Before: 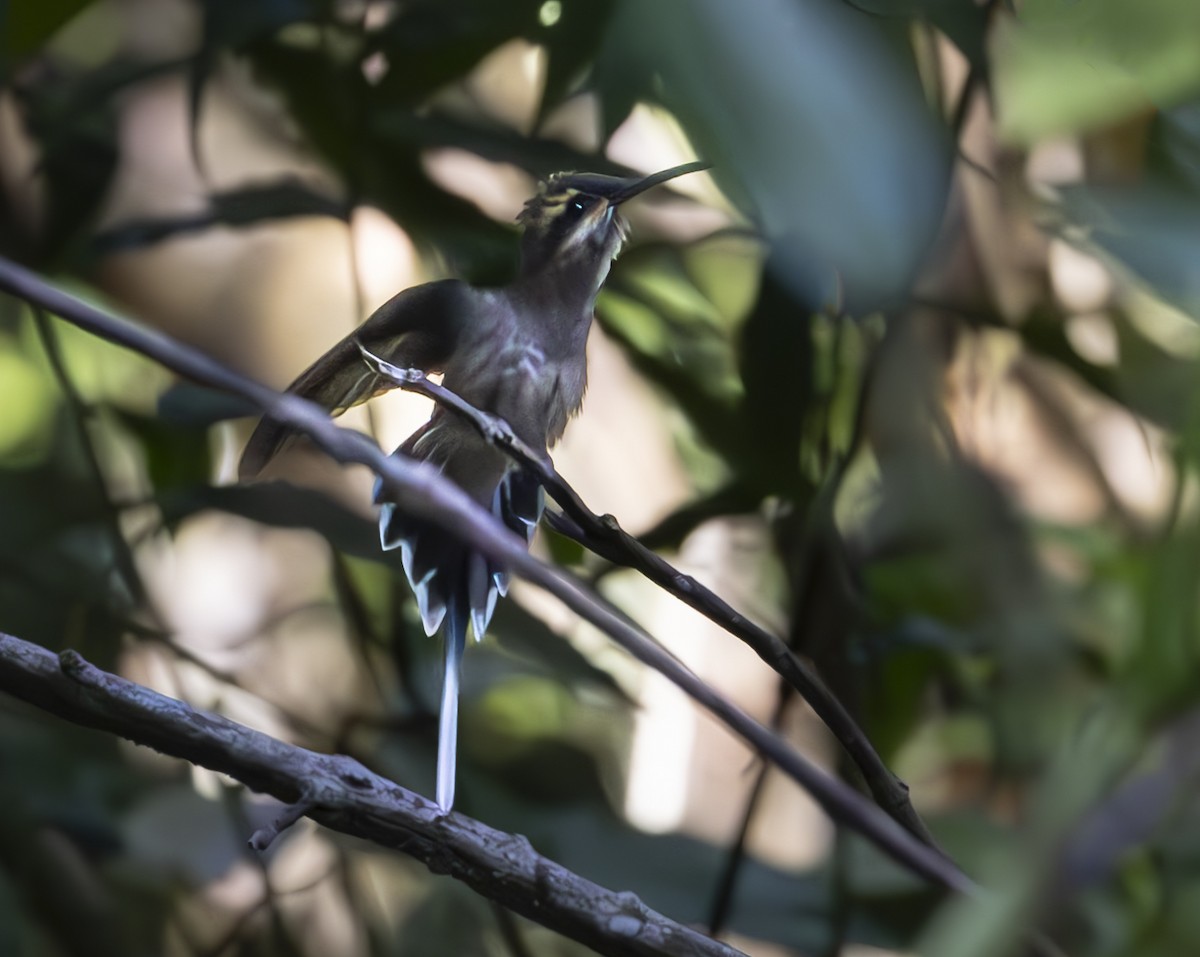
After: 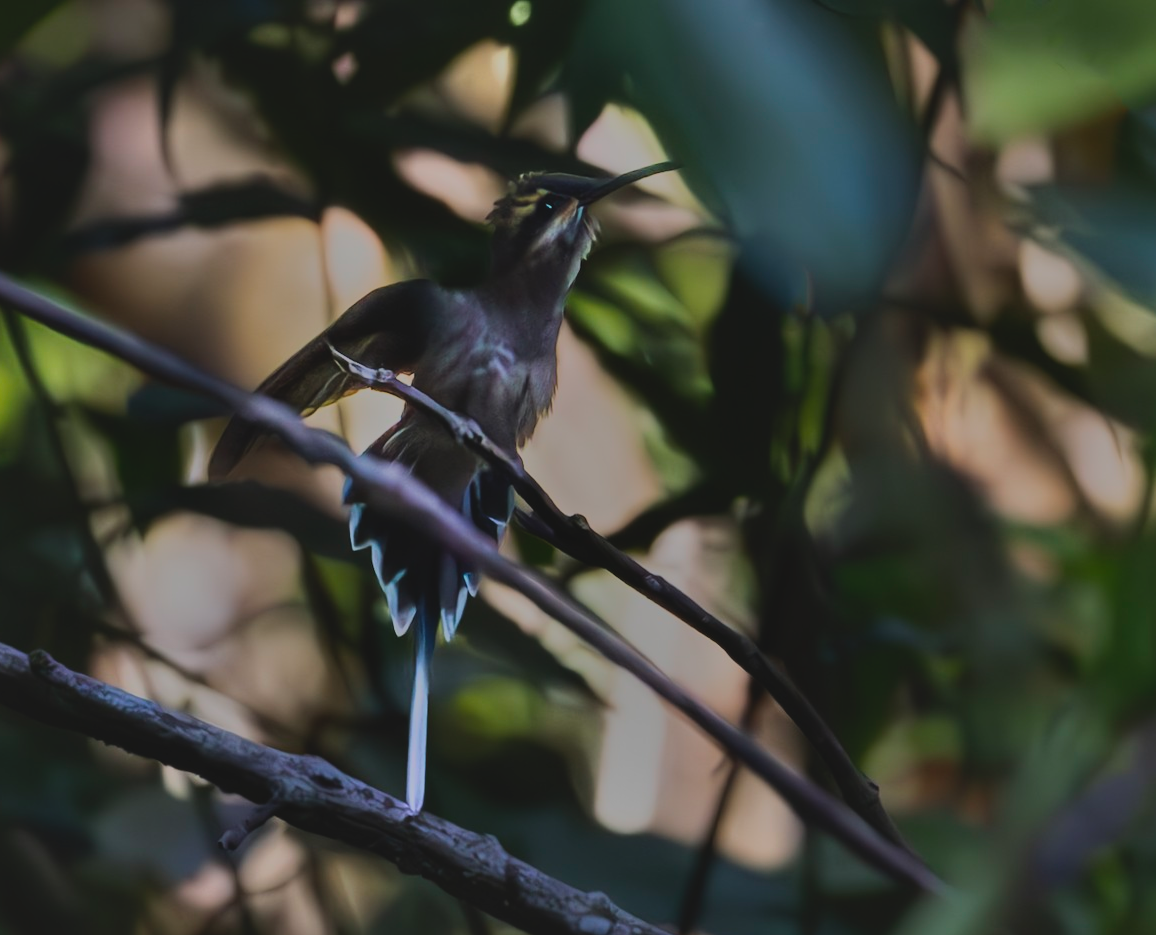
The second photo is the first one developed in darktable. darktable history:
exposure: black level correction -0.023, exposure -0.039 EV, compensate highlight preservation false
tone equalizer: -8 EV -2 EV, -7 EV -2 EV, -6 EV -2 EV, -5 EV -2 EV, -4 EV -2 EV, -3 EV -2 EV, -2 EV -2 EV, -1 EV -1.63 EV, +0 EV -2 EV
shadows and highlights: low approximation 0.01, soften with gaussian
color balance rgb: perceptual saturation grading › global saturation 30%, global vibrance 20%
crop and rotate: left 2.536%, right 1.107%, bottom 2.246%
